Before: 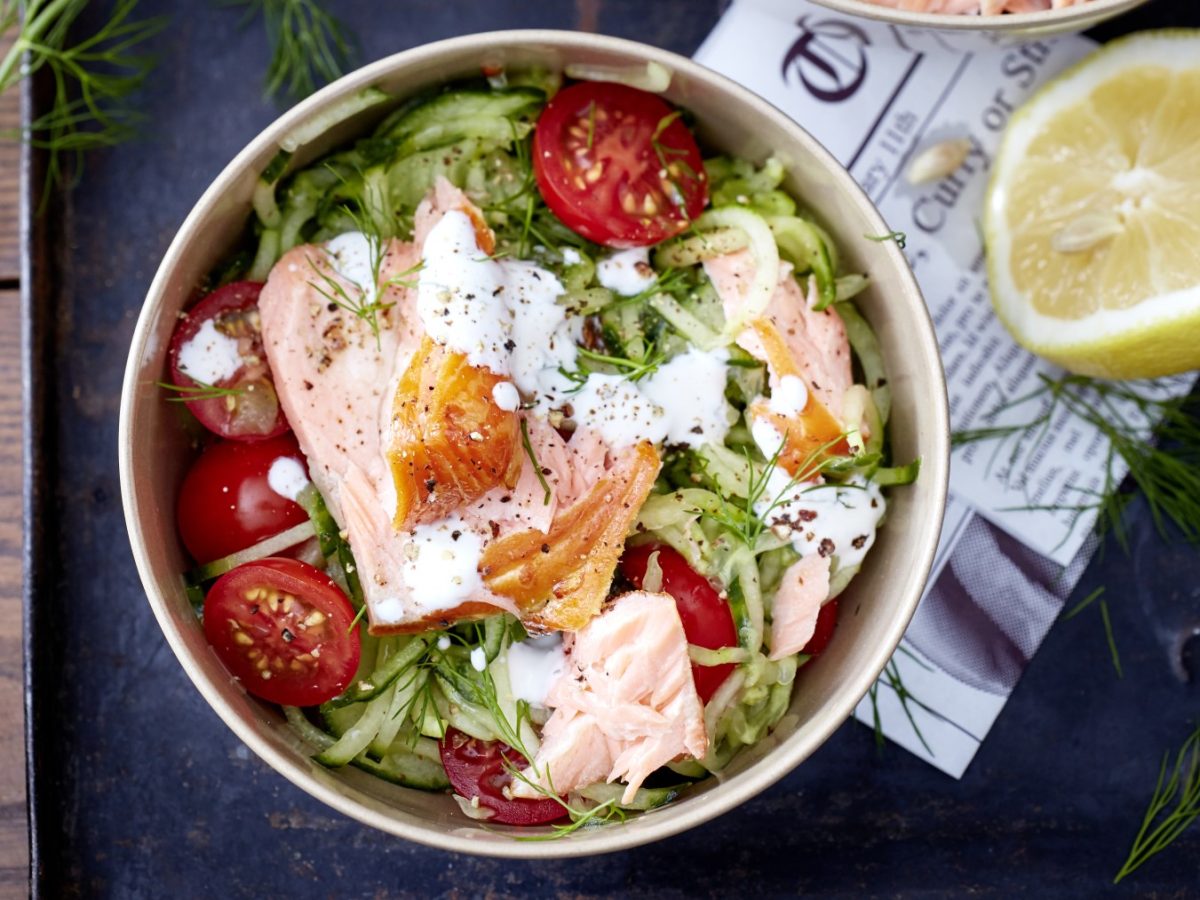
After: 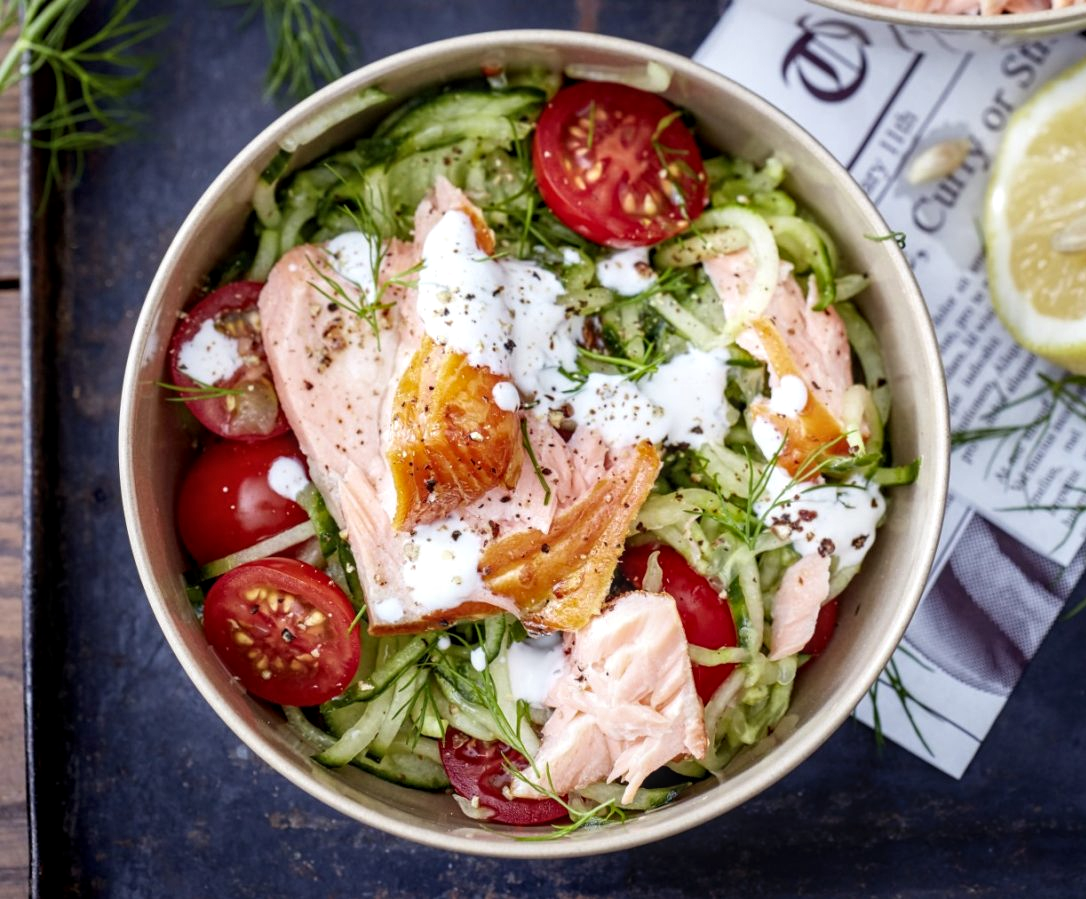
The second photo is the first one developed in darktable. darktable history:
local contrast: on, module defaults
crop: right 9.494%, bottom 0.031%
